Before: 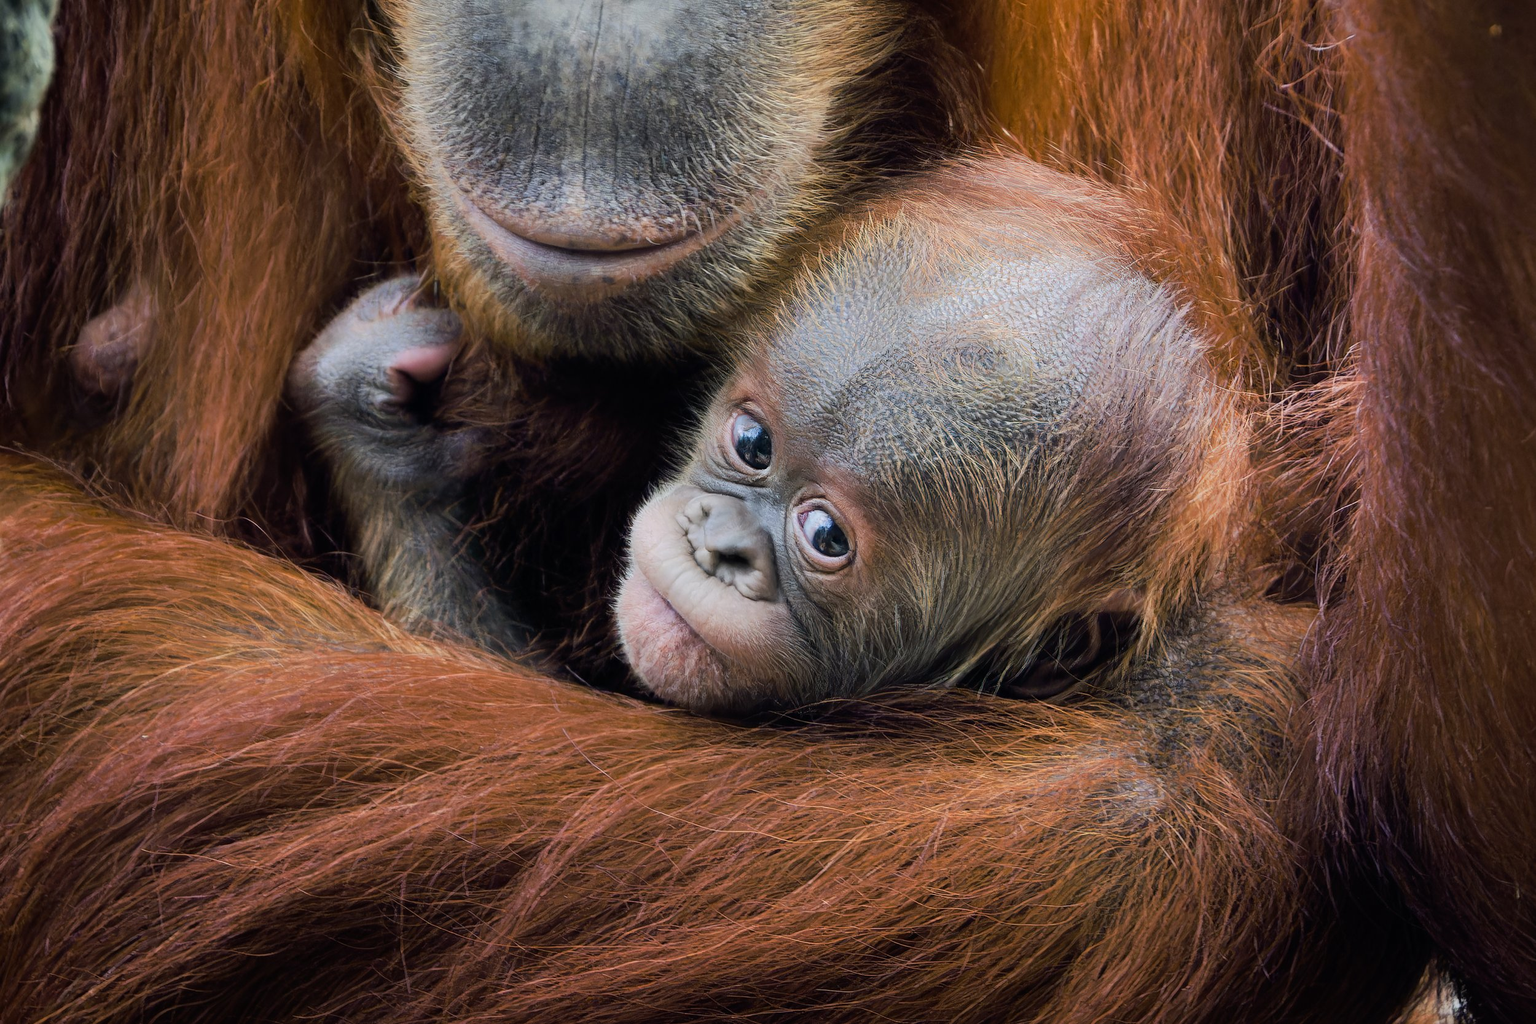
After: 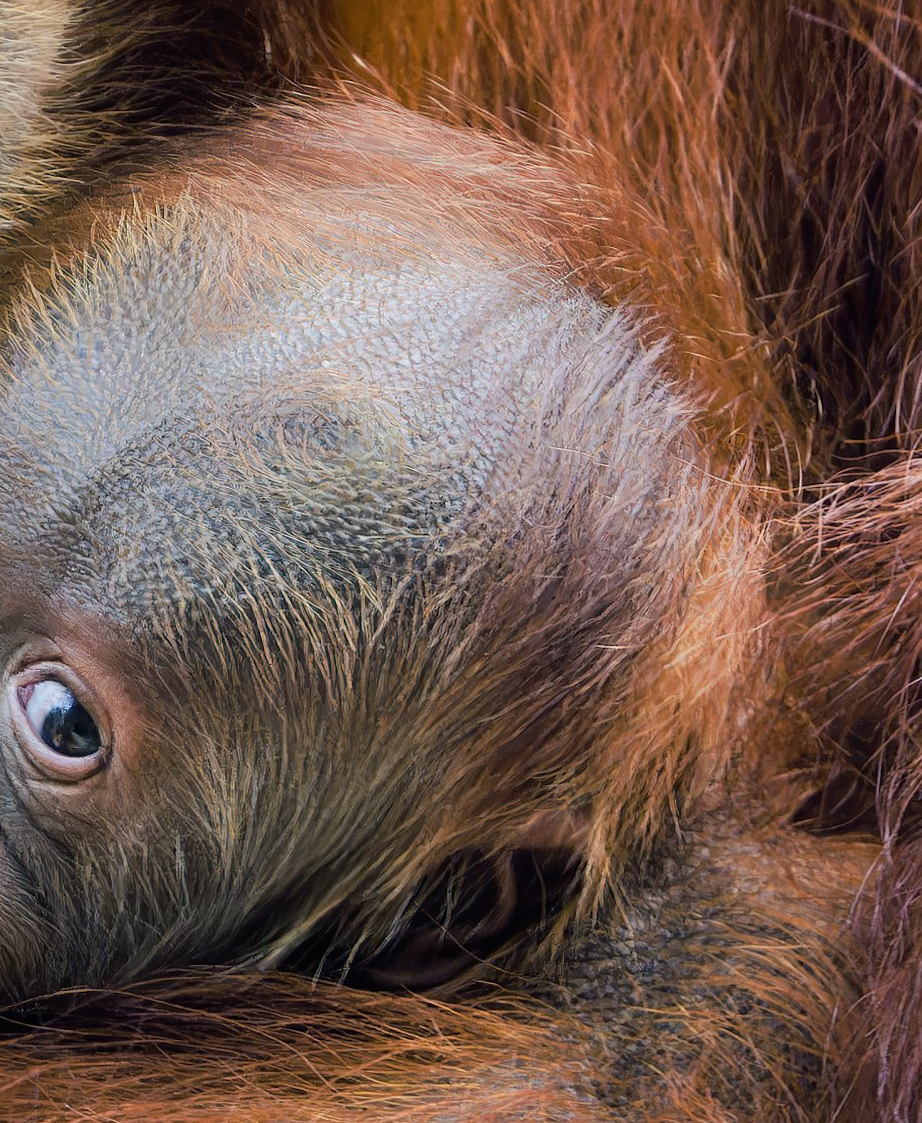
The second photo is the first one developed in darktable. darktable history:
crop and rotate: left 49.936%, top 10.094%, right 13.136%, bottom 24.256%
rotate and perspective: lens shift (horizontal) -0.055, automatic cropping off
